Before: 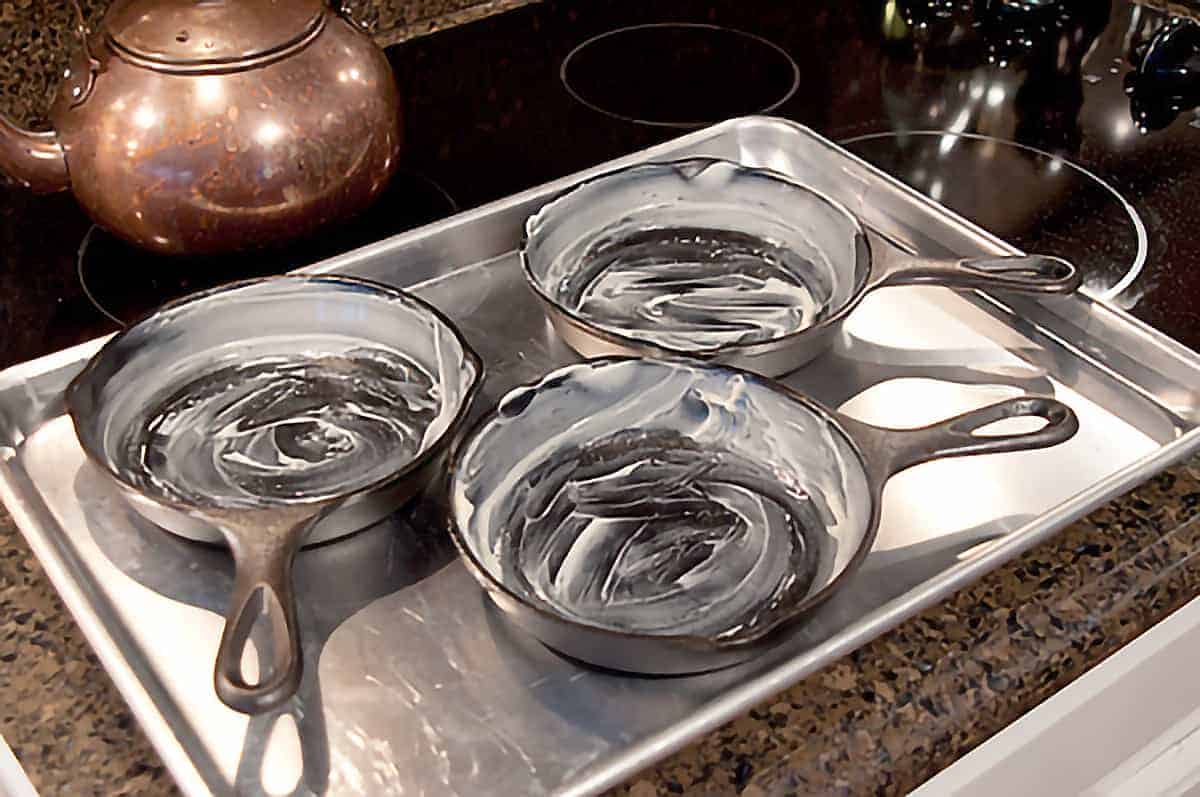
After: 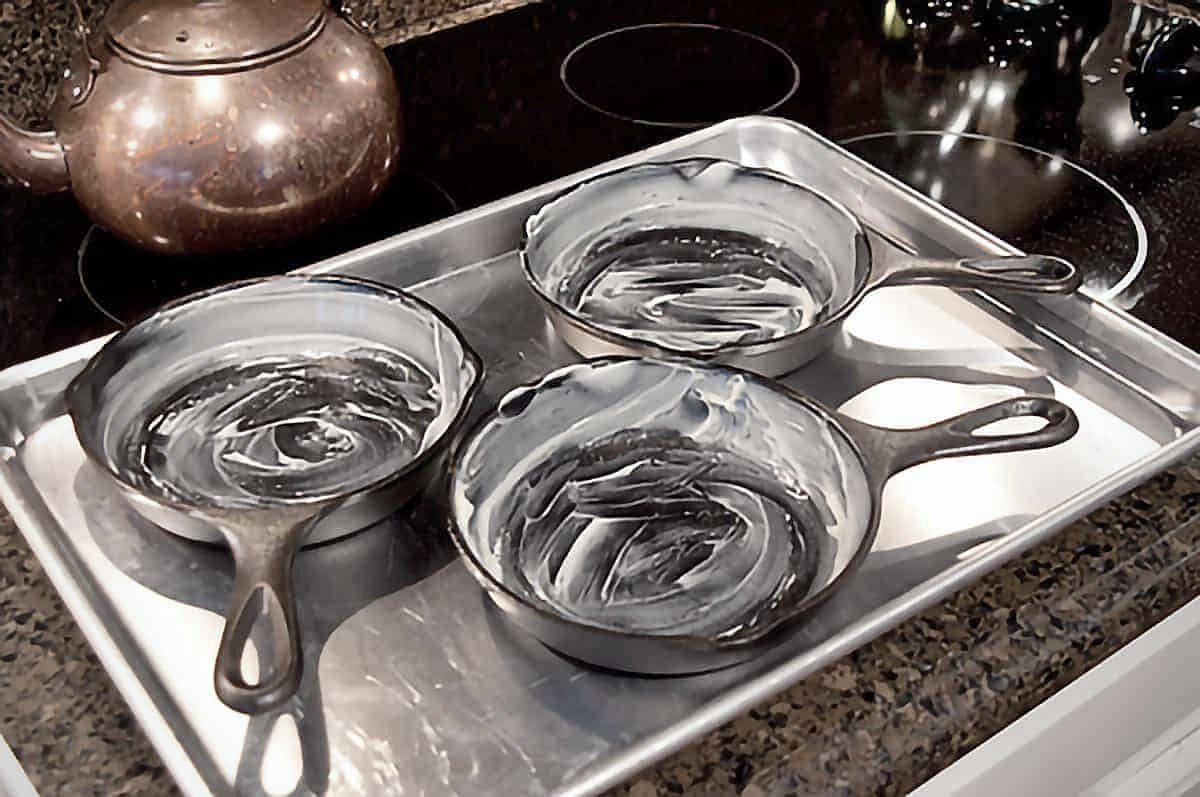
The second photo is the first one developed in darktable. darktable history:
shadows and highlights: shadows 53, soften with gaussian
contrast brightness saturation: contrast 0.1, saturation -0.36
vignetting: fall-off radius 81.94%
white balance: red 0.986, blue 1.01
